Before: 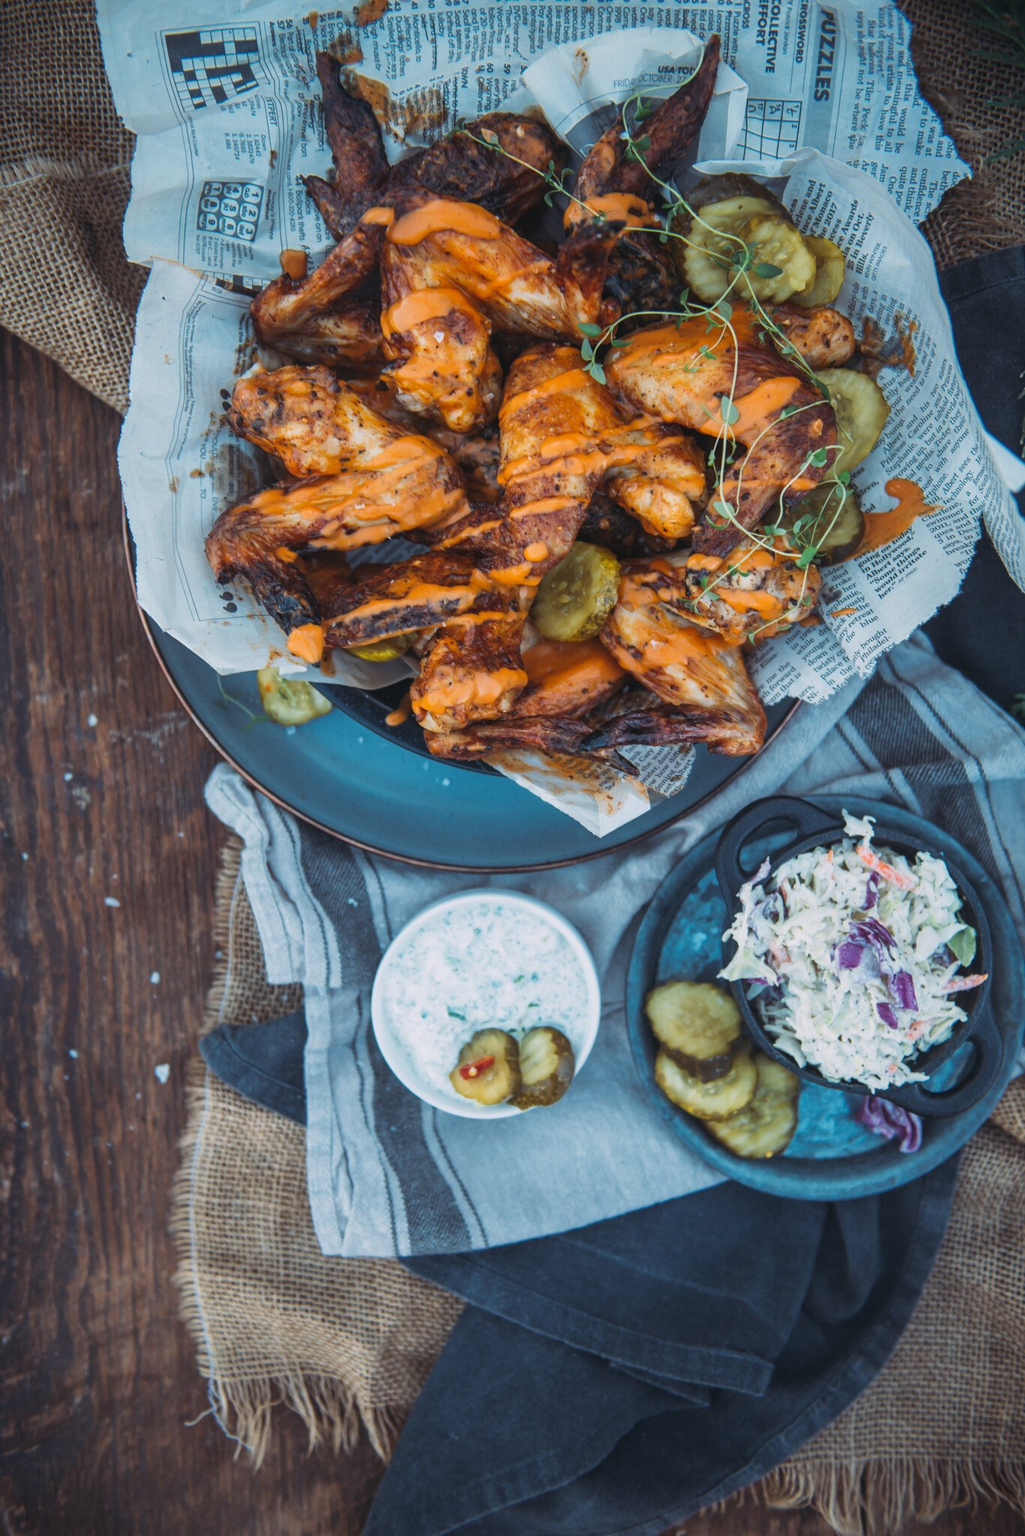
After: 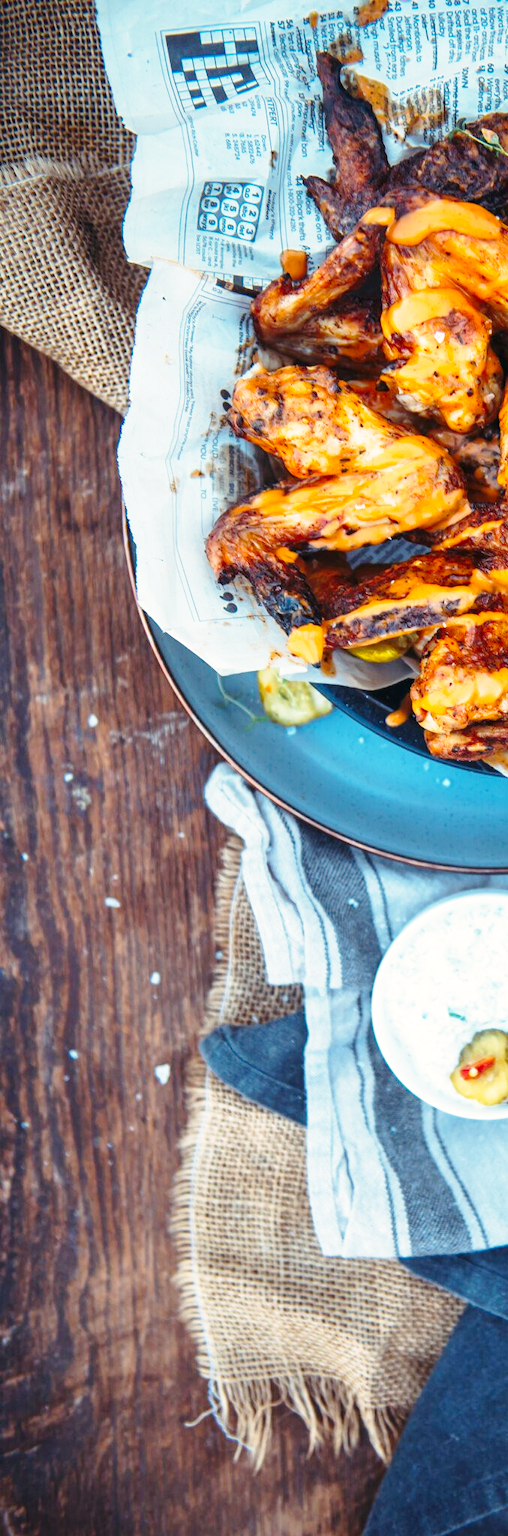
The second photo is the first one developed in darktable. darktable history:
exposure: black level correction 0.005, exposure 0.418 EV, compensate highlight preservation false
base curve: curves: ch0 [(0, 0) (0.028, 0.03) (0.121, 0.232) (0.46, 0.748) (0.859, 0.968) (1, 1)], preserve colors none
color correction: highlights a* 0.527, highlights b* 2.83, saturation 1.1
crop and rotate: left 0.048%, top 0%, right 50.316%
